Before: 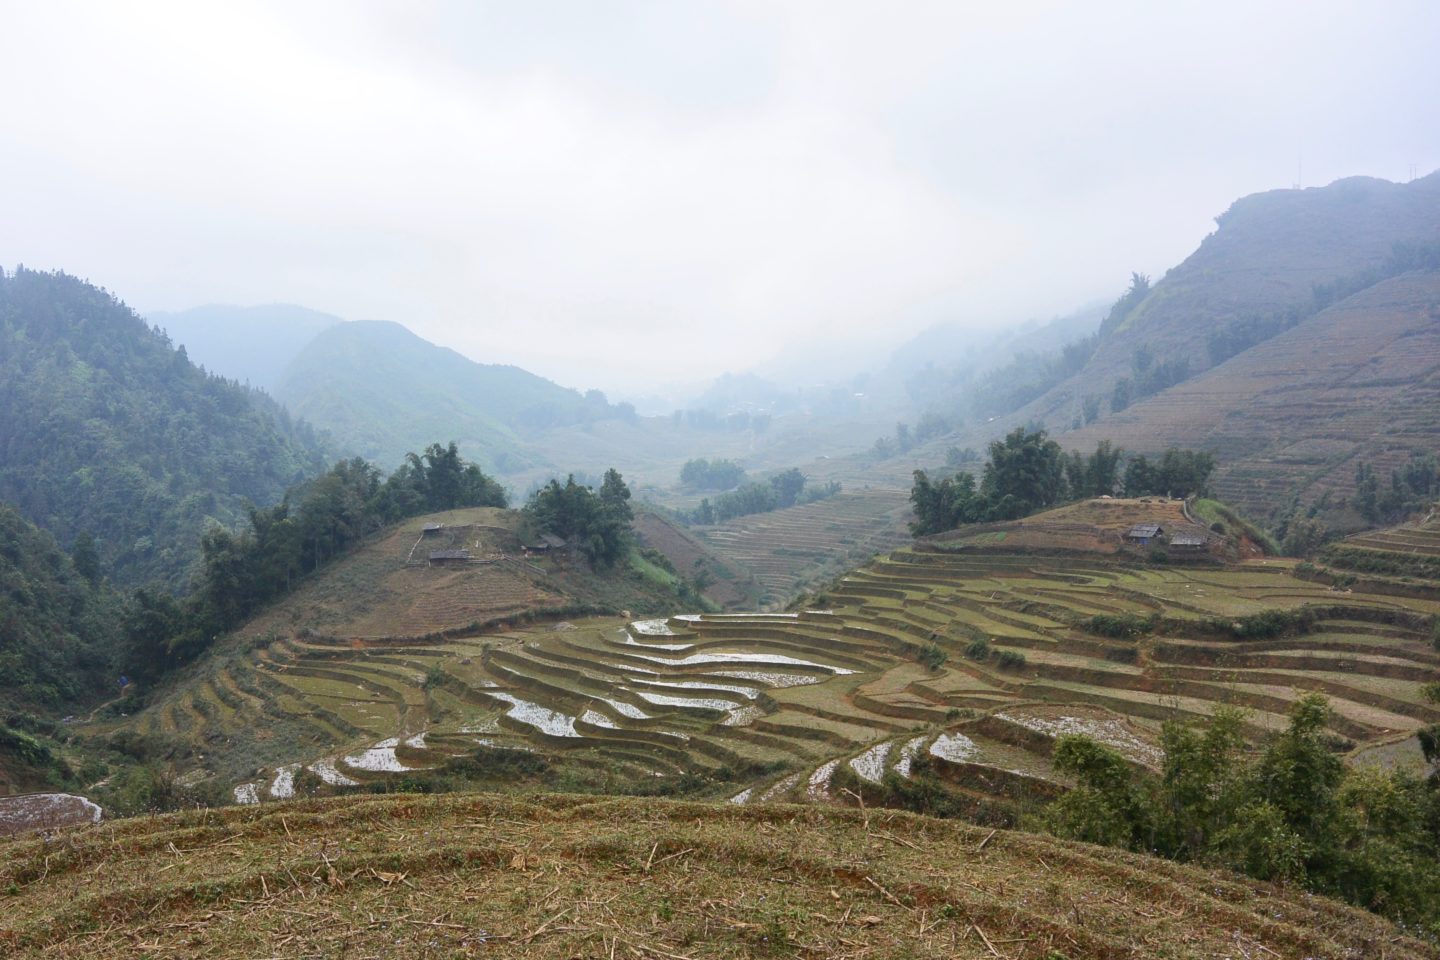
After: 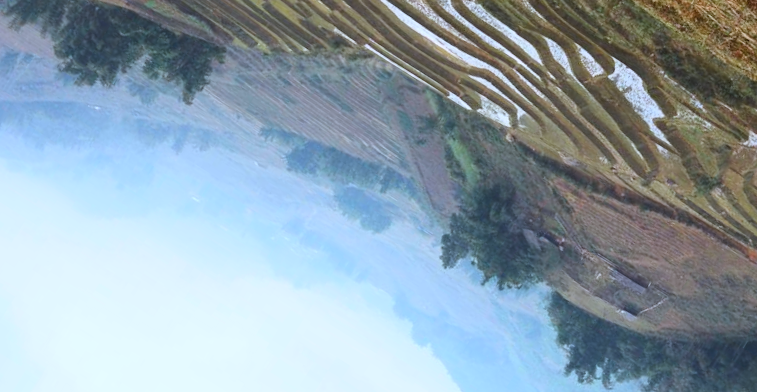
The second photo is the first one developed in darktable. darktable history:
tone curve: curves: ch0 [(0, 0.009) (0.037, 0.035) (0.131, 0.126) (0.275, 0.28) (0.476, 0.514) (0.617, 0.667) (0.704, 0.759) (0.813, 0.863) (0.911, 0.931) (0.997, 1)]; ch1 [(0, 0) (0.318, 0.271) (0.444, 0.438) (0.493, 0.496) (0.508, 0.5) (0.534, 0.535) (0.57, 0.582) (0.65, 0.664) (0.746, 0.764) (1, 1)]; ch2 [(0, 0) (0.246, 0.24) (0.36, 0.381) (0.415, 0.434) (0.476, 0.492) (0.502, 0.499) (0.522, 0.518) (0.533, 0.534) (0.586, 0.598) (0.634, 0.643) (0.706, 0.717) (0.853, 0.83) (1, 0.951)], color space Lab, linked channels, preserve colors none
color correction: highlights a* -1.96, highlights b* -18.32
crop and rotate: angle 147.84°, left 9.087%, top 15.618%, right 4.365%, bottom 17.105%
color balance rgb: power › chroma 0.308%, power › hue 22.27°, global offset › luminance 0.485%, global offset › hue 59.71°, perceptual saturation grading › global saturation 25.767%
